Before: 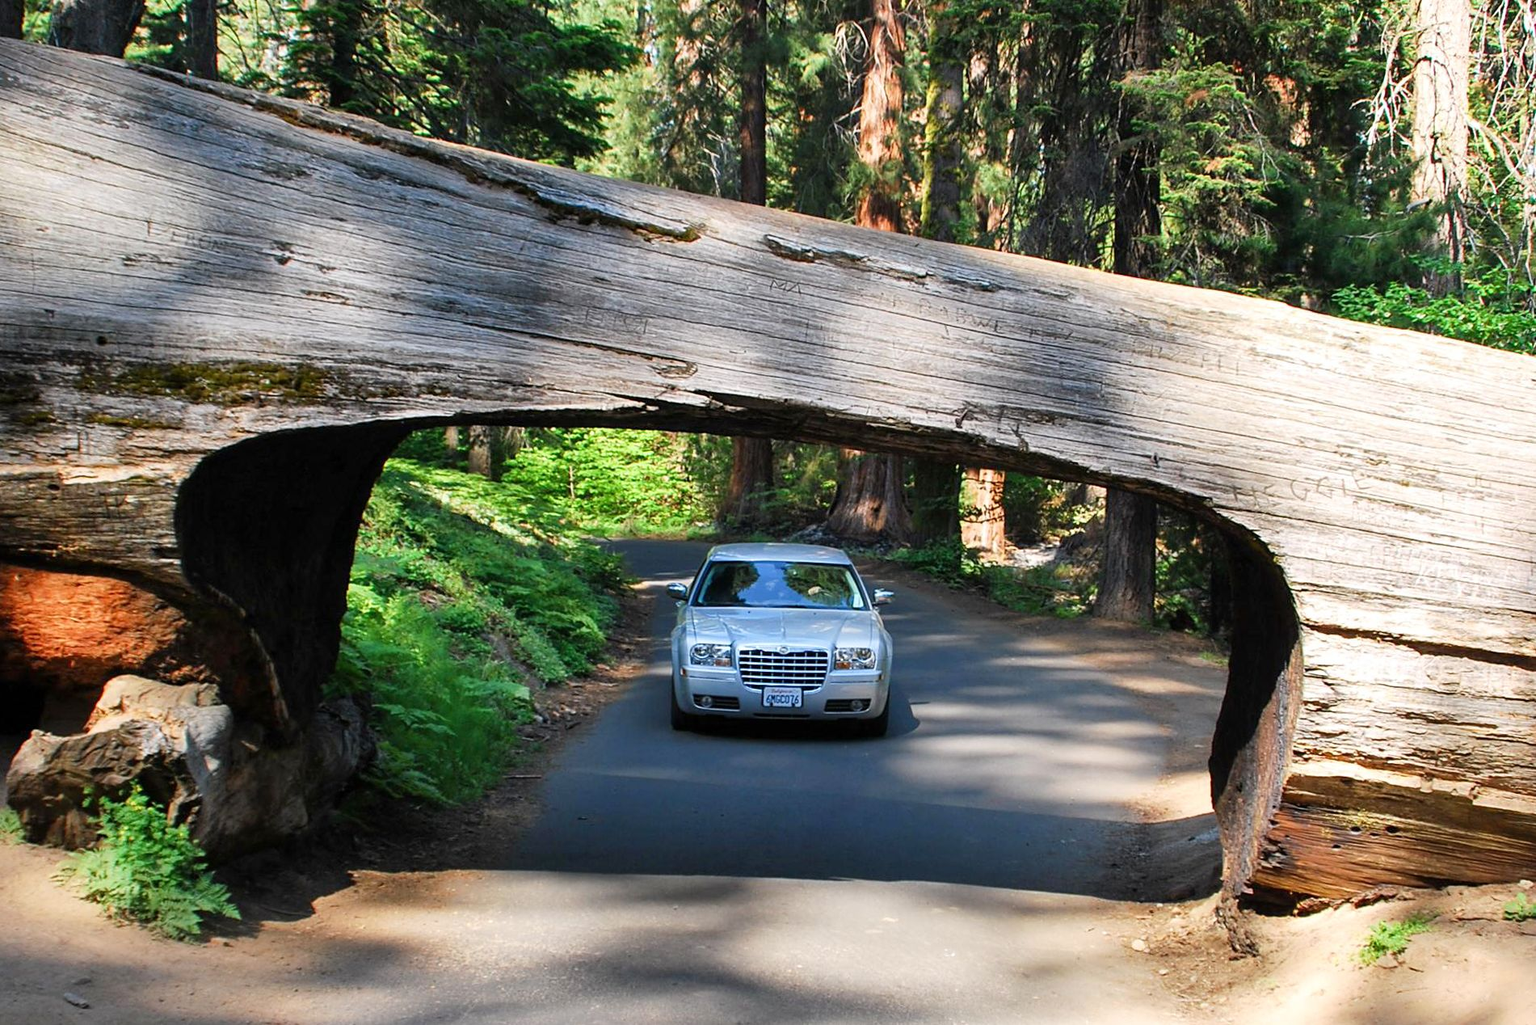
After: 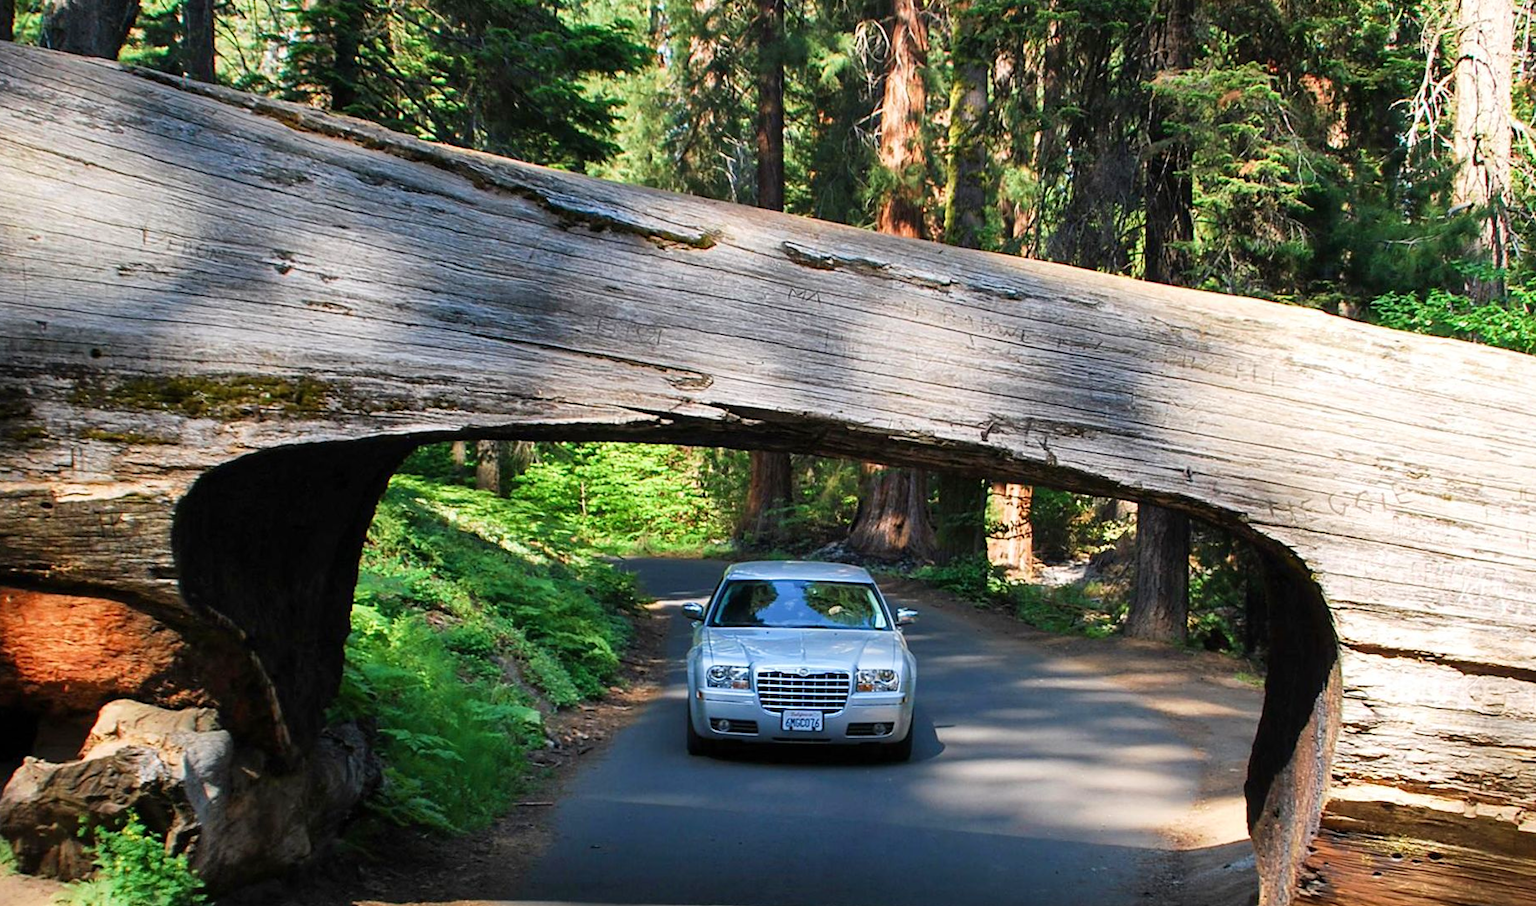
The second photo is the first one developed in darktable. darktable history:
velvia: strength 14.32%
crop and rotate: angle 0.158°, left 0.424%, right 2.691%, bottom 14.255%
